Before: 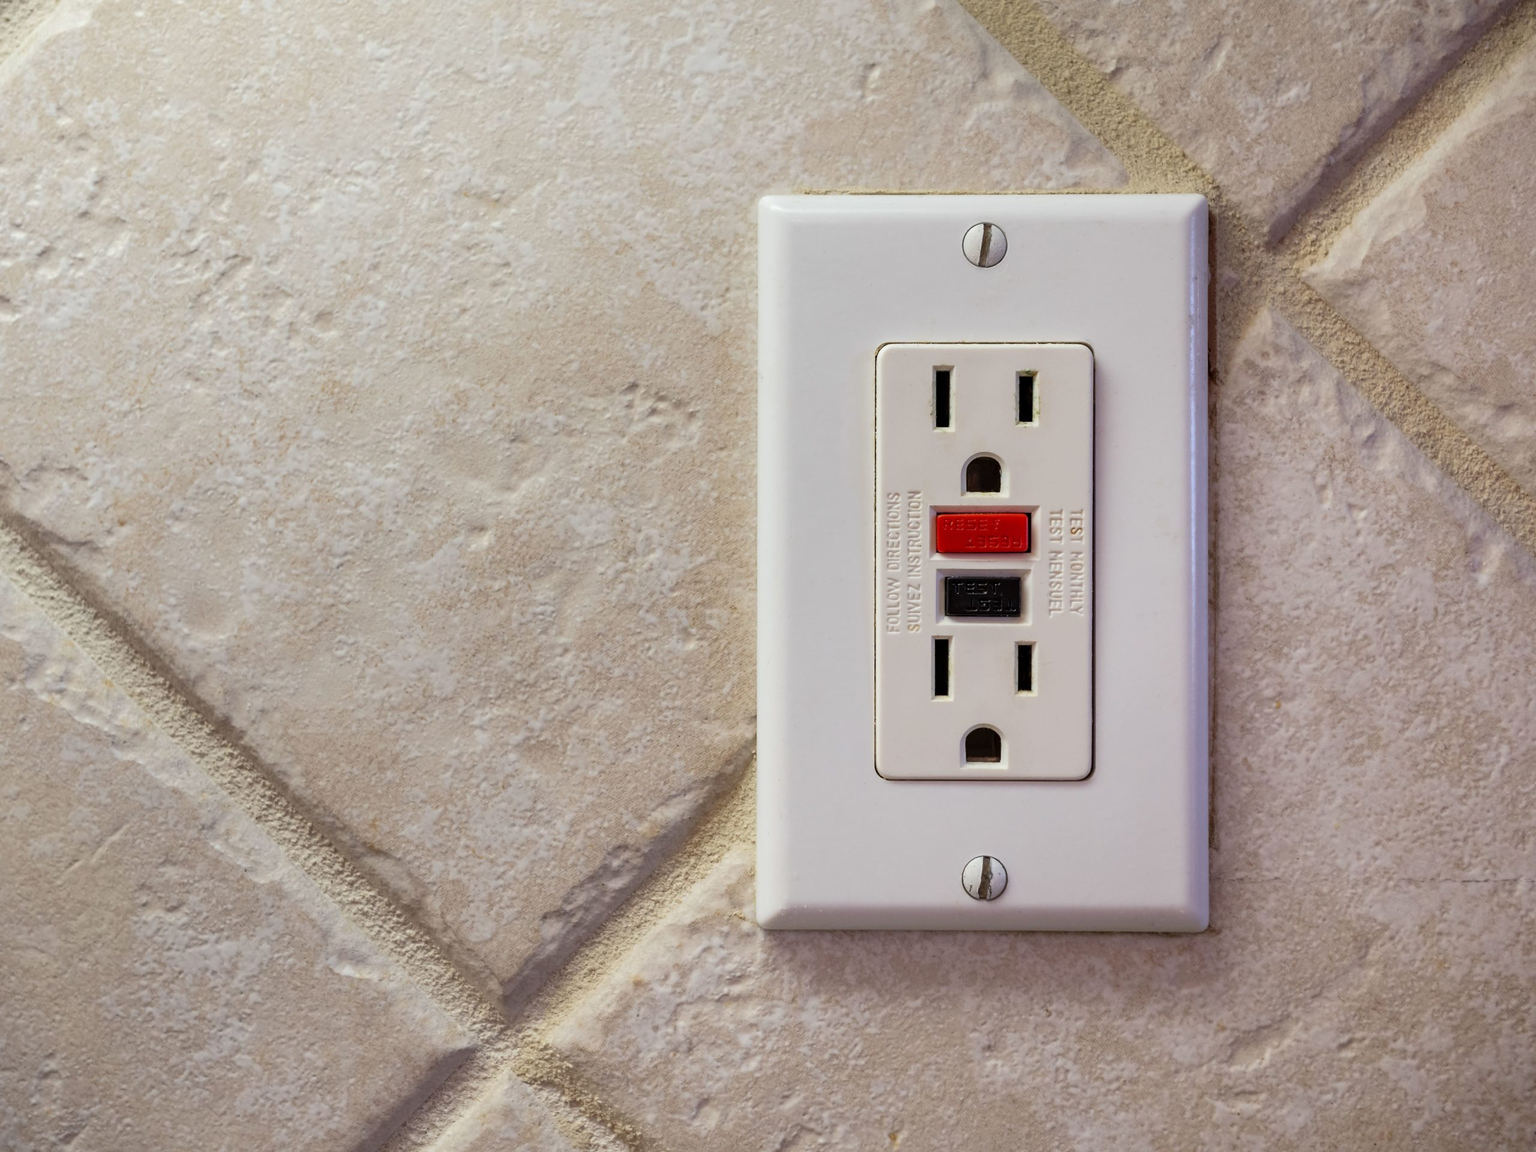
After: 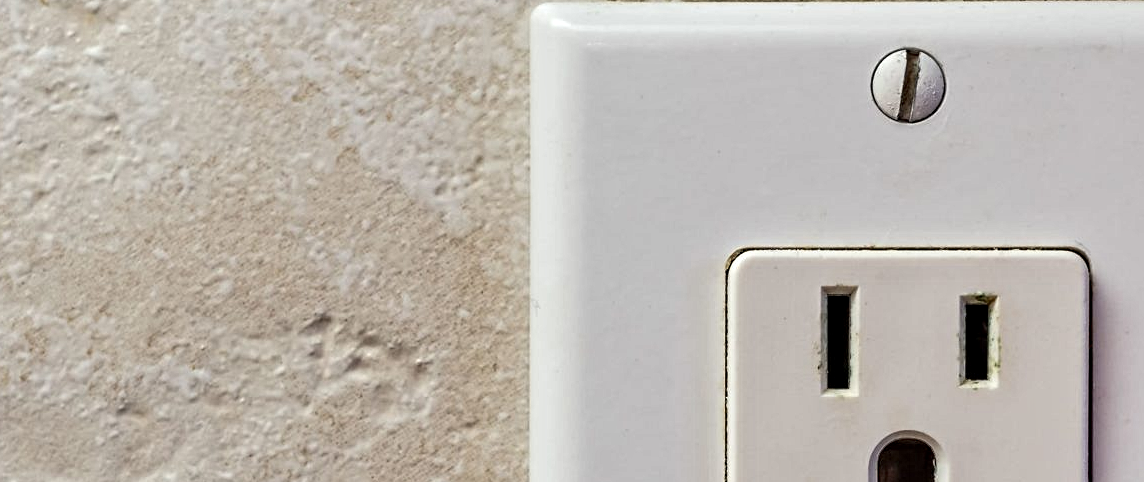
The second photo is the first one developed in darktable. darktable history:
tone equalizer: on, module defaults
crop: left 28.64%, top 16.832%, right 26.637%, bottom 58.055%
contrast equalizer: octaves 7, y [[0.5, 0.542, 0.583, 0.625, 0.667, 0.708], [0.5 ×6], [0.5 ×6], [0 ×6], [0 ×6]]
